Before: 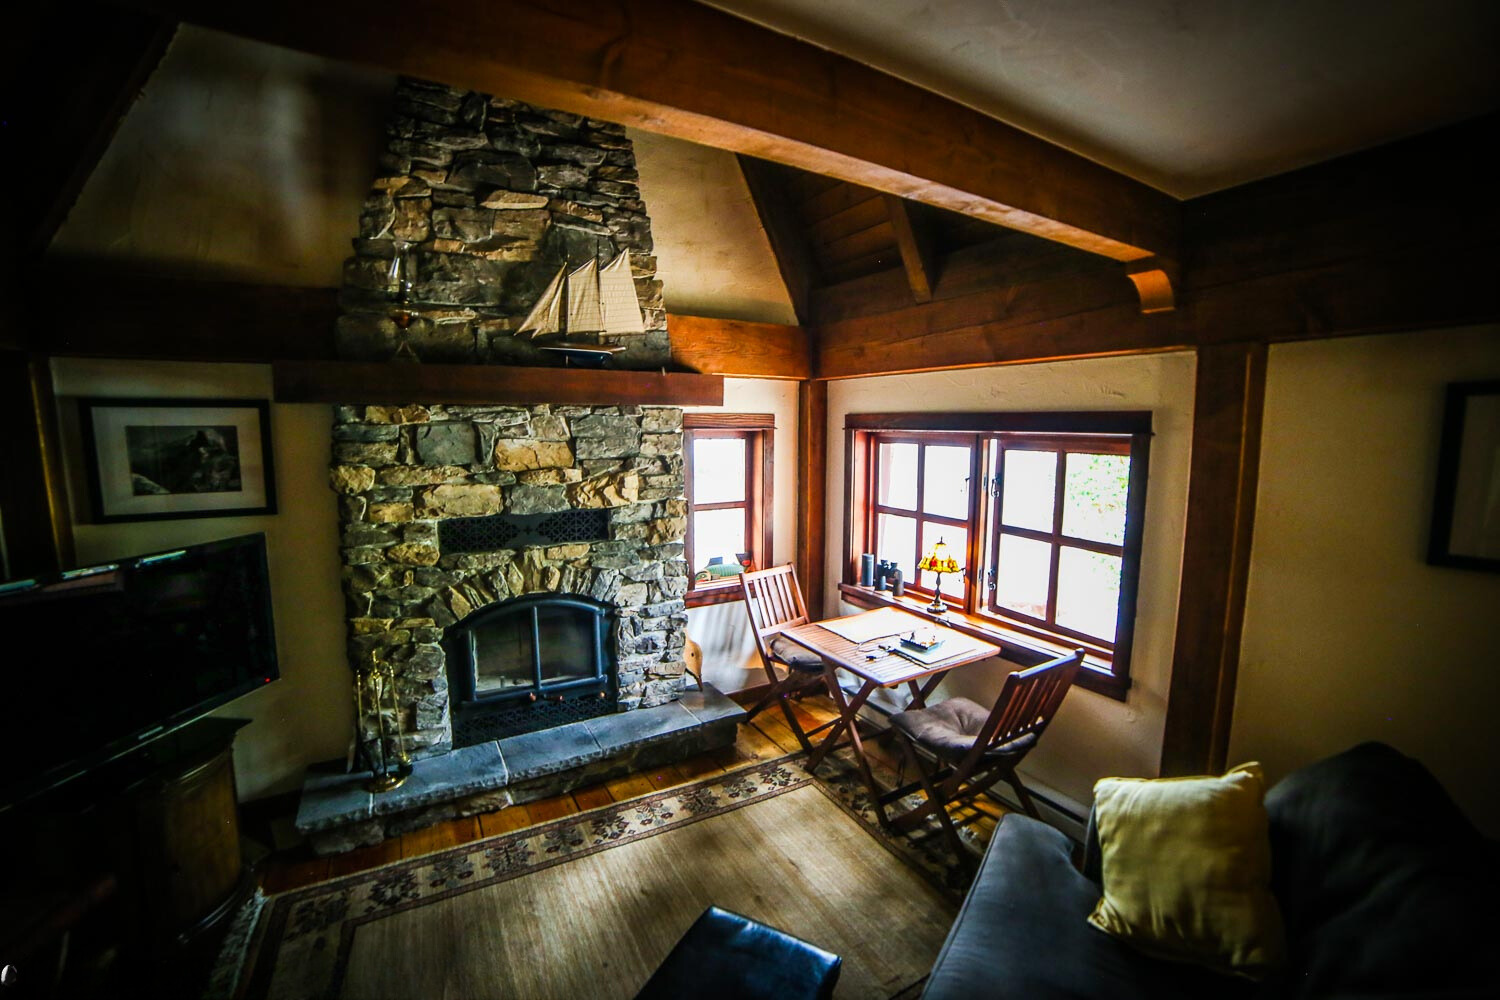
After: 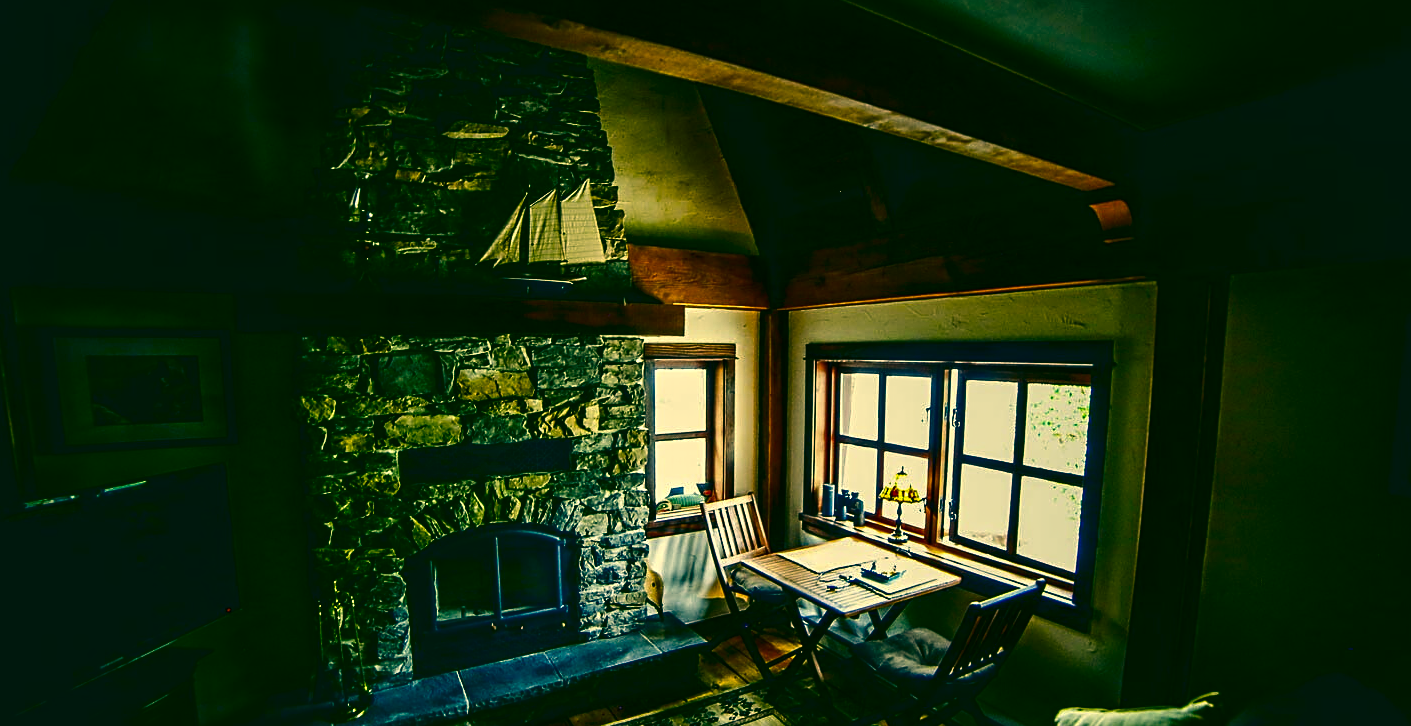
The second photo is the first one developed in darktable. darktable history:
color correction: highlights a* 1.99, highlights b* 34.14, shadows a* -36.14, shadows b* -6.13
sharpen: amount 0.206
crop: left 2.64%, top 7.044%, right 3.288%, bottom 20.24%
contrast equalizer: y [[0.502, 0.505, 0.512, 0.529, 0.564, 0.588], [0.5 ×6], [0.502, 0.505, 0.512, 0.529, 0.564, 0.588], [0, 0.001, 0.001, 0.004, 0.008, 0.011], [0, 0.001, 0.001, 0.004, 0.008, 0.011]]
contrast brightness saturation: contrast 0.086, brightness -0.576, saturation 0.174
